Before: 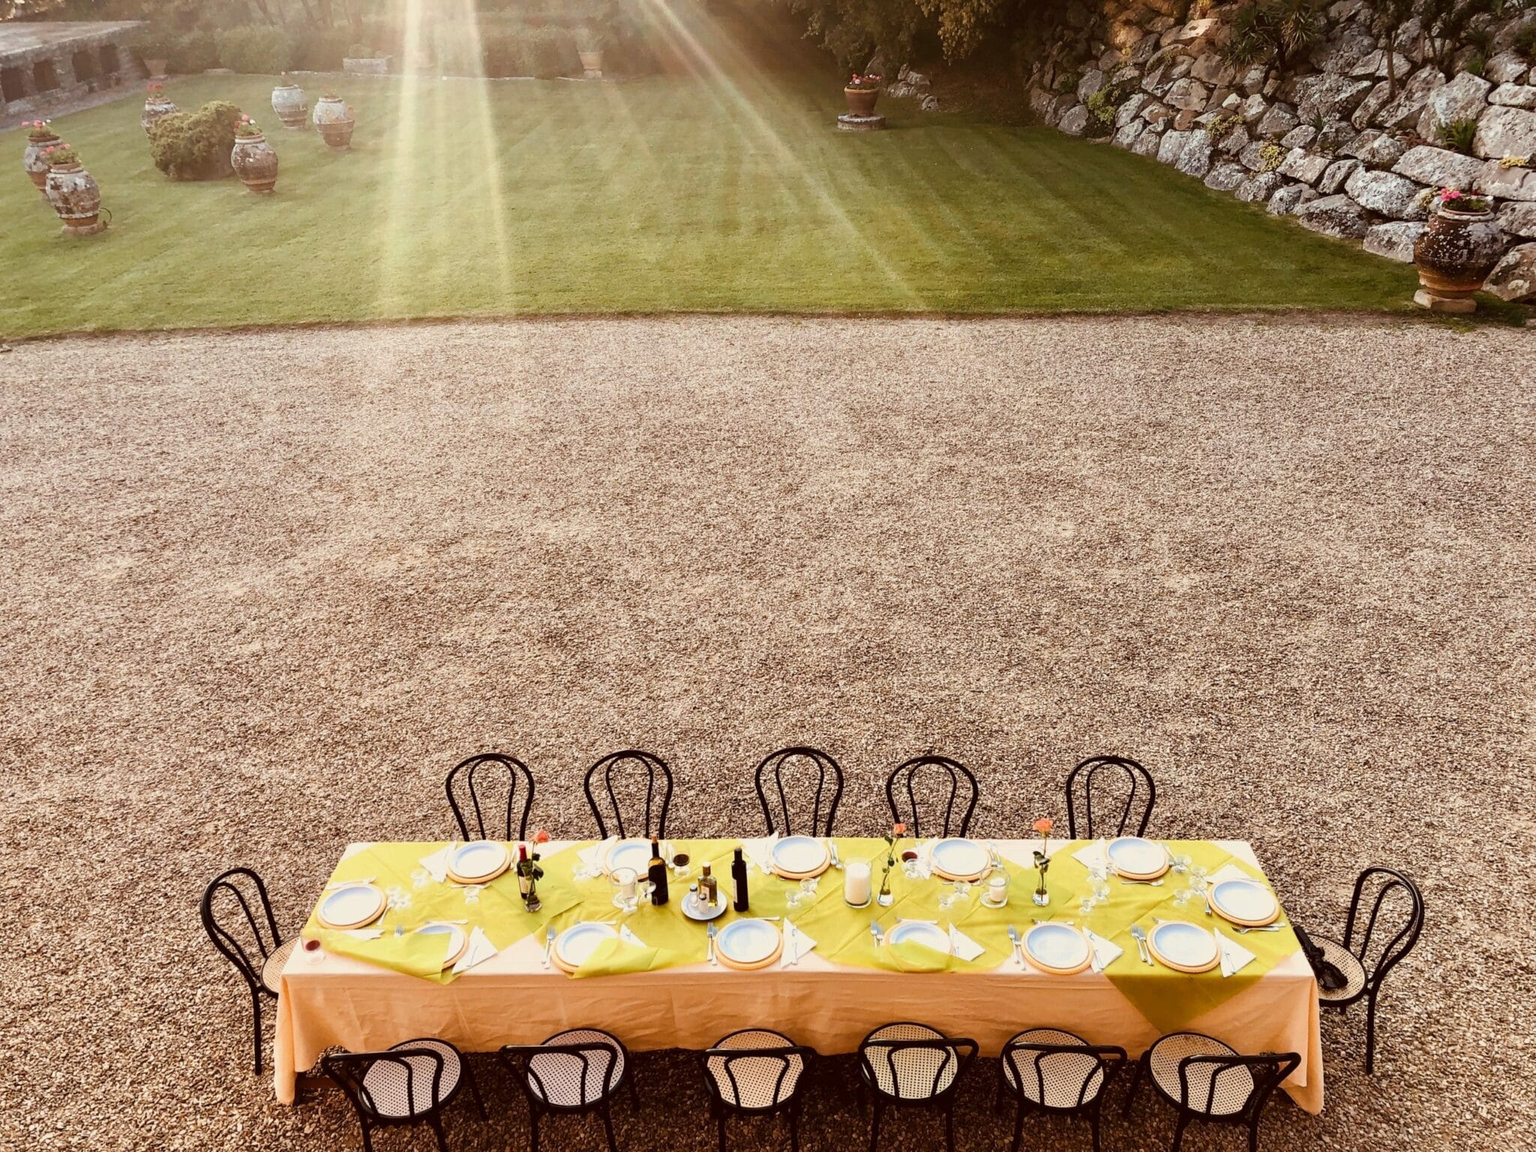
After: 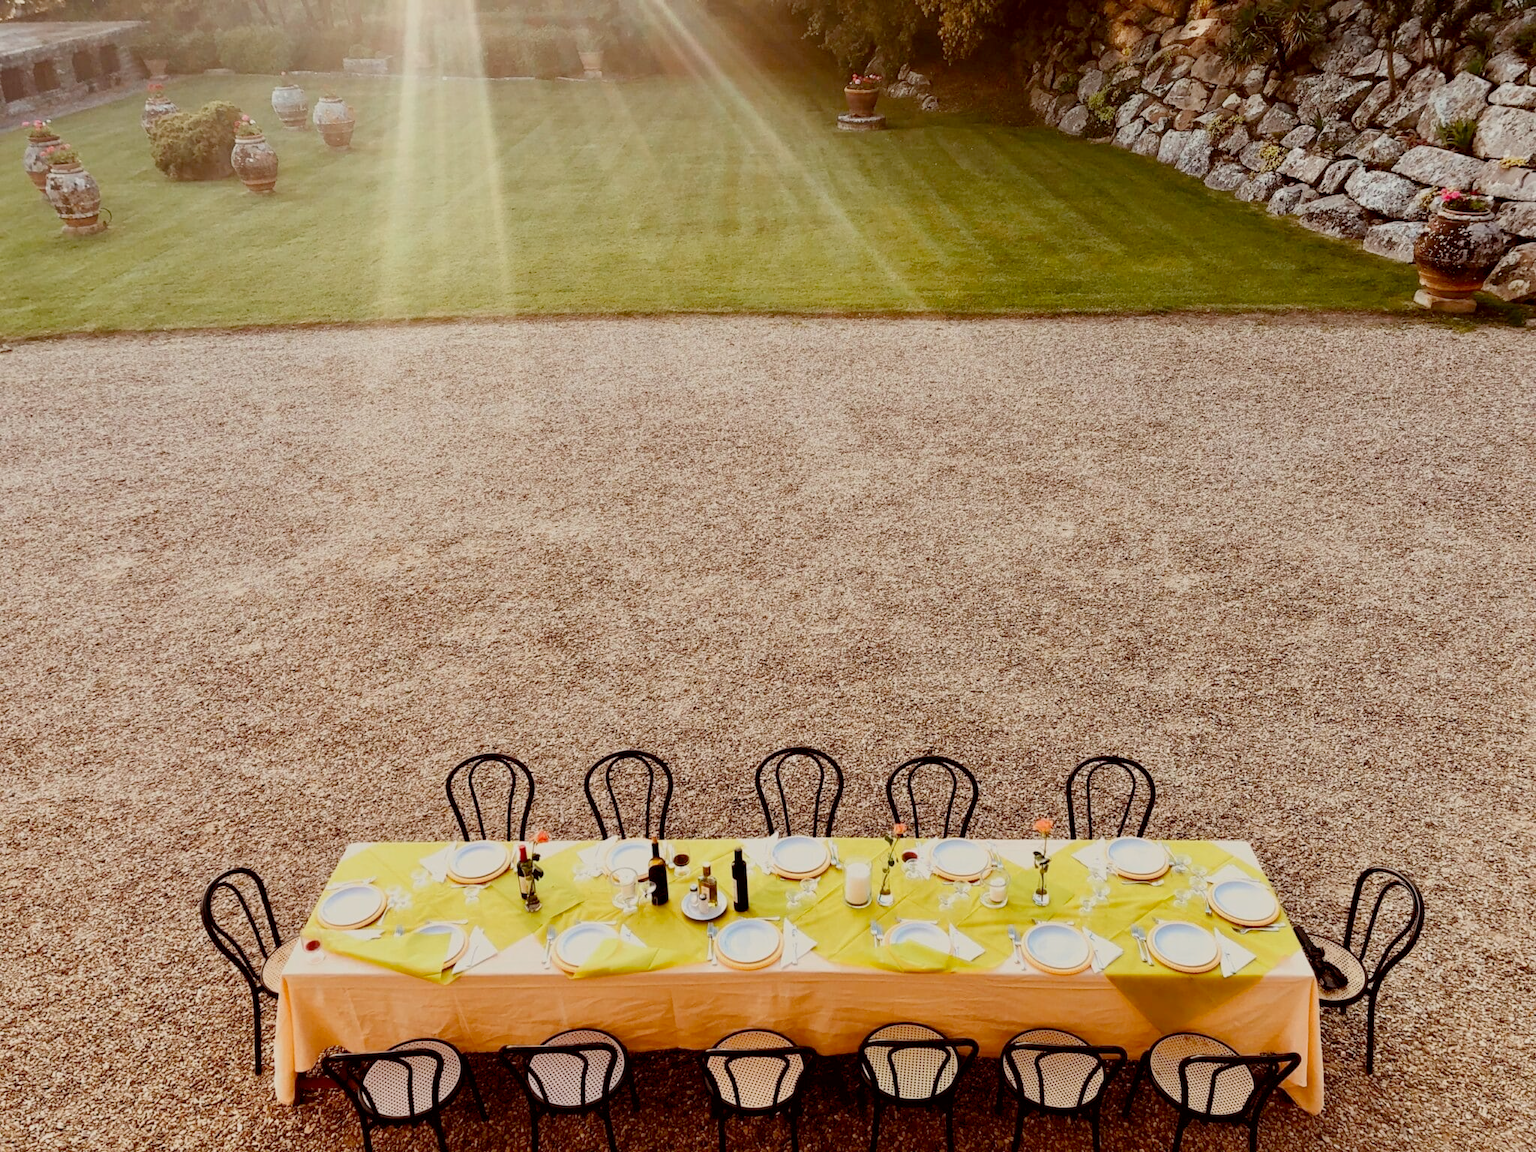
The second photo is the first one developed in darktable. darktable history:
filmic rgb: black relative exposure -16 EV, threshold -0.33 EV, transition 3.19 EV, structure ↔ texture 100%, target black luminance 0%, hardness 7.57, latitude 72.96%, contrast 0.908, highlights saturation mix 10%, shadows ↔ highlights balance -0.38%, add noise in highlights 0, preserve chrominance no, color science v4 (2020), iterations of high-quality reconstruction 10, enable highlight reconstruction true
rotate and perspective: crop left 0, crop top 0
